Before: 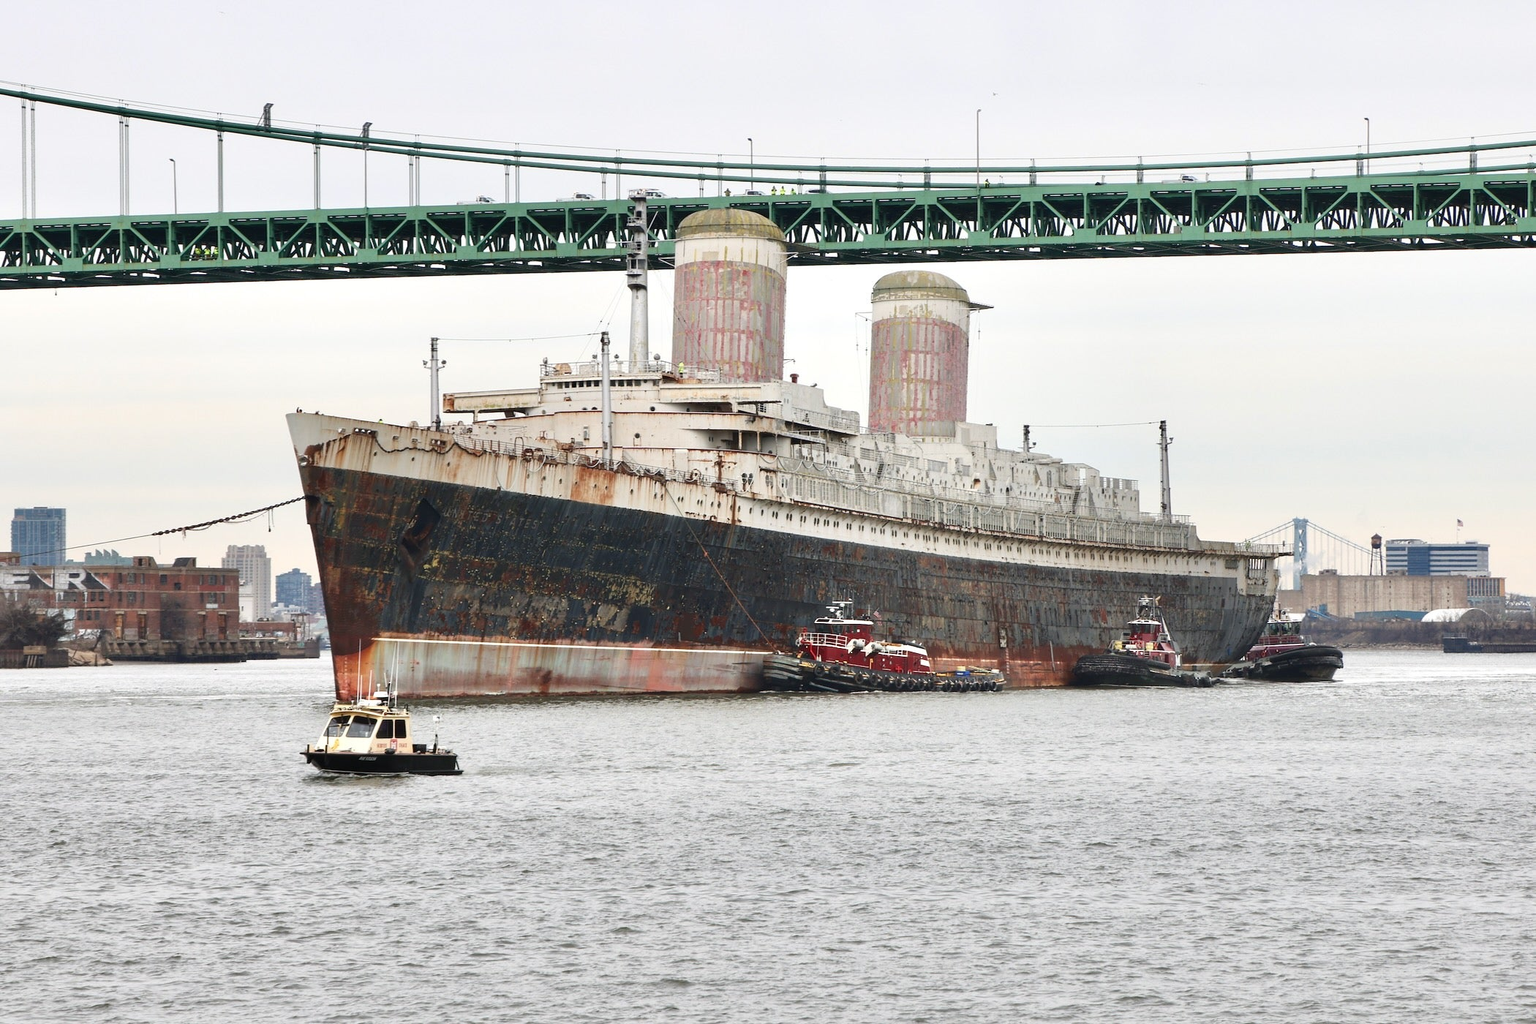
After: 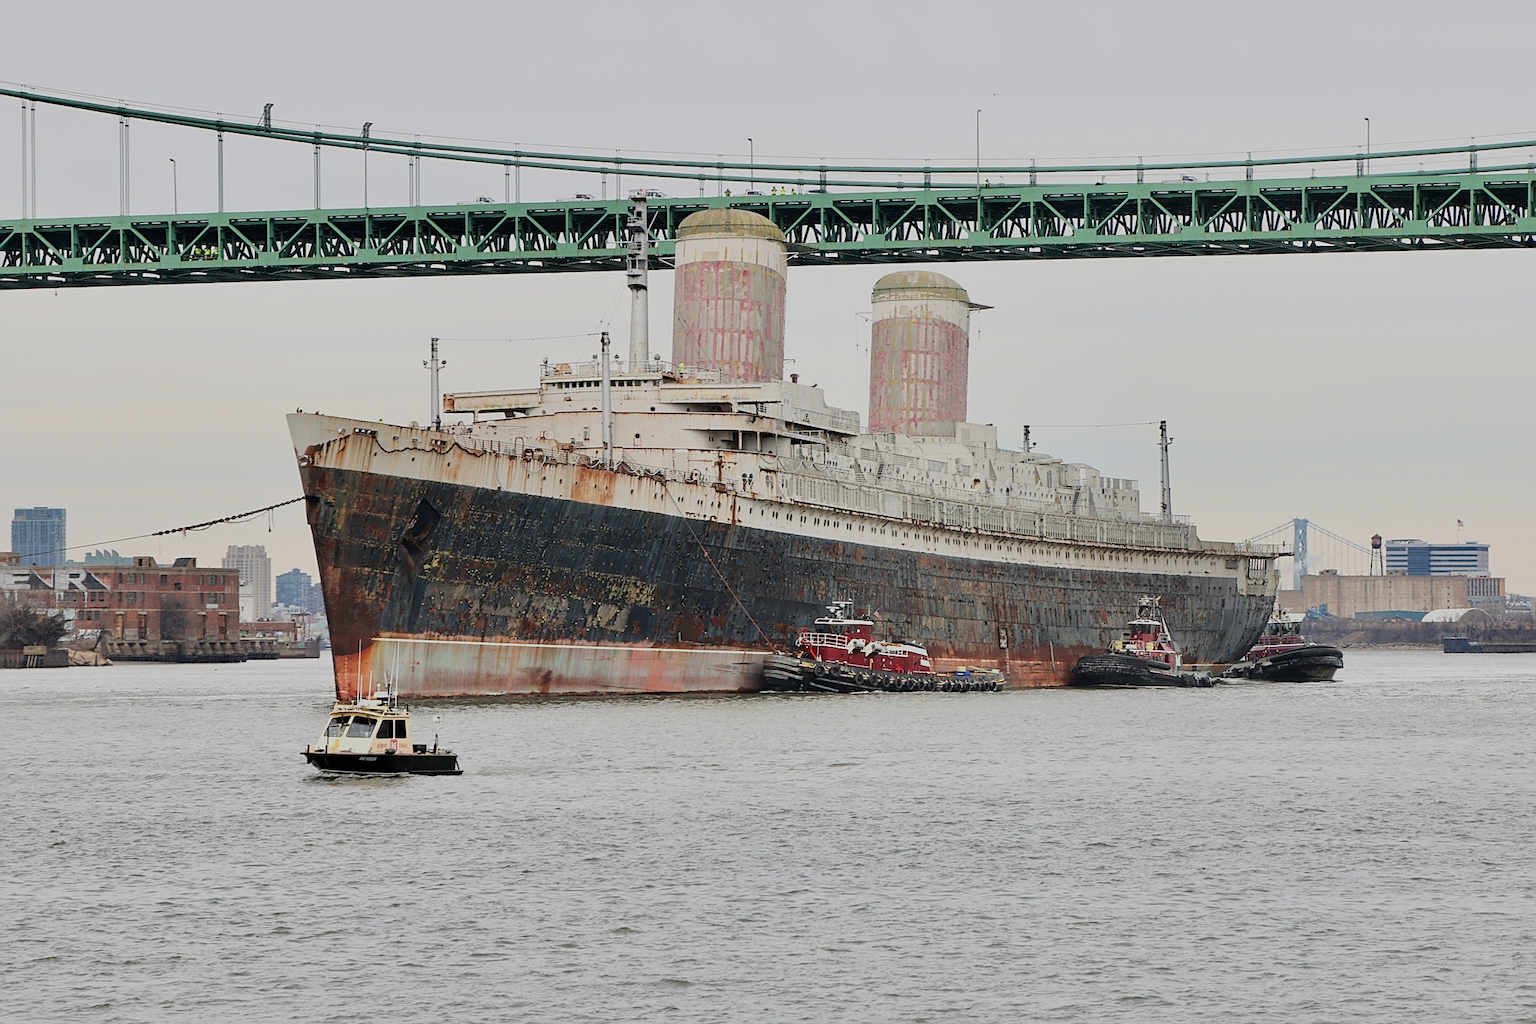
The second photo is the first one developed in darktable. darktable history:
filmic rgb: black relative exposure -8.76 EV, white relative exposure 4.98 EV, threshold 5.95 EV, target black luminance 0%, hardness 3.77, latitude 65.84%, contrast 0.824, shadows ↔ highlights balance 19.69%, color science v6 (2022), enable highlight reconstruction true
sharpen: on, module defaults
